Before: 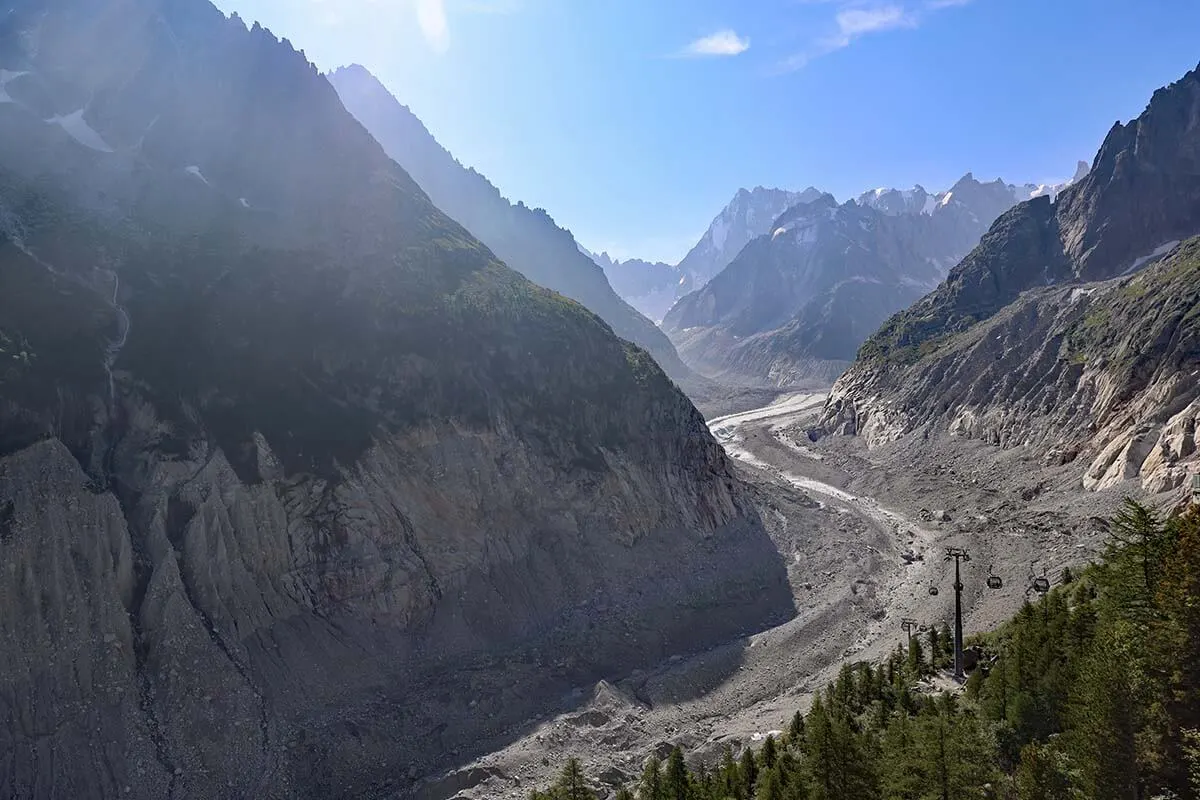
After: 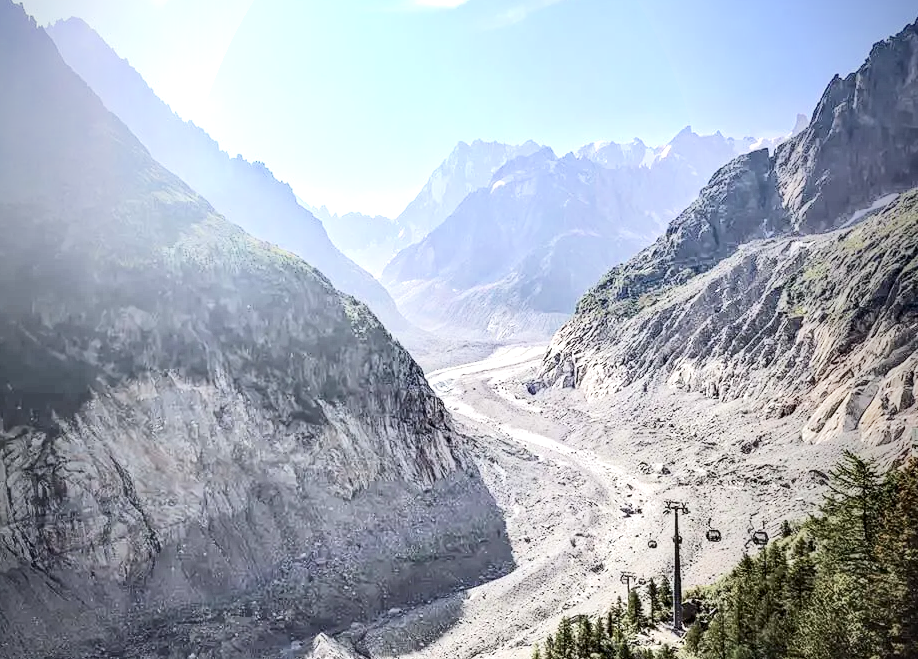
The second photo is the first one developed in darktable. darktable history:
crop: left 23.466%, top 5.914%, bottom 11.594%
local contrast: detail 140%
vignetting: fall-off start 96.99%, fall-off radius 100.16%, brightness -0.648, saturation -0.015, center (-0.031, -0.036), width/height ratio 0.614, unbound false
tone equalizer: -8 EV 1.96 EV, -7 EV 1.98 EV, -6 EV 1.97 EV, -5 EV 1.99 EV, -4 EV 1.99 EV, -3 EV 1.48 EV, -2 EV 0.97 EV, -1 EV 0.514 EV, edges refinement/feathering 500, mask exposure compensation -1.57 EV, preserve details no
contrast brightness saturation: contrast 0.248, saturation -0.313
